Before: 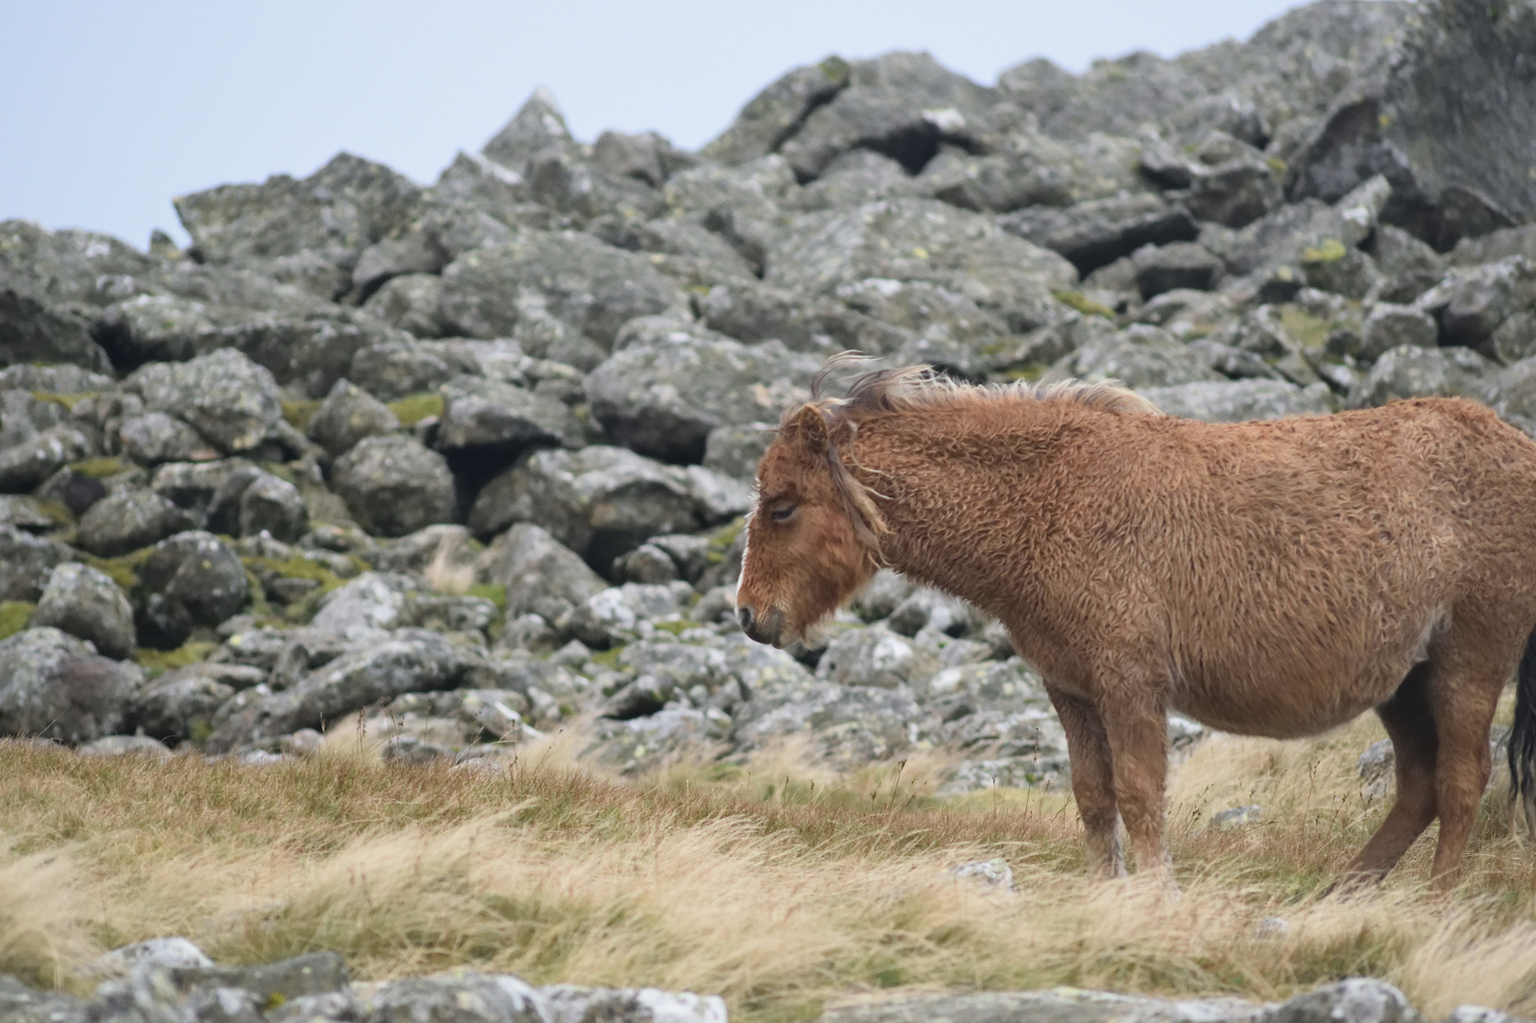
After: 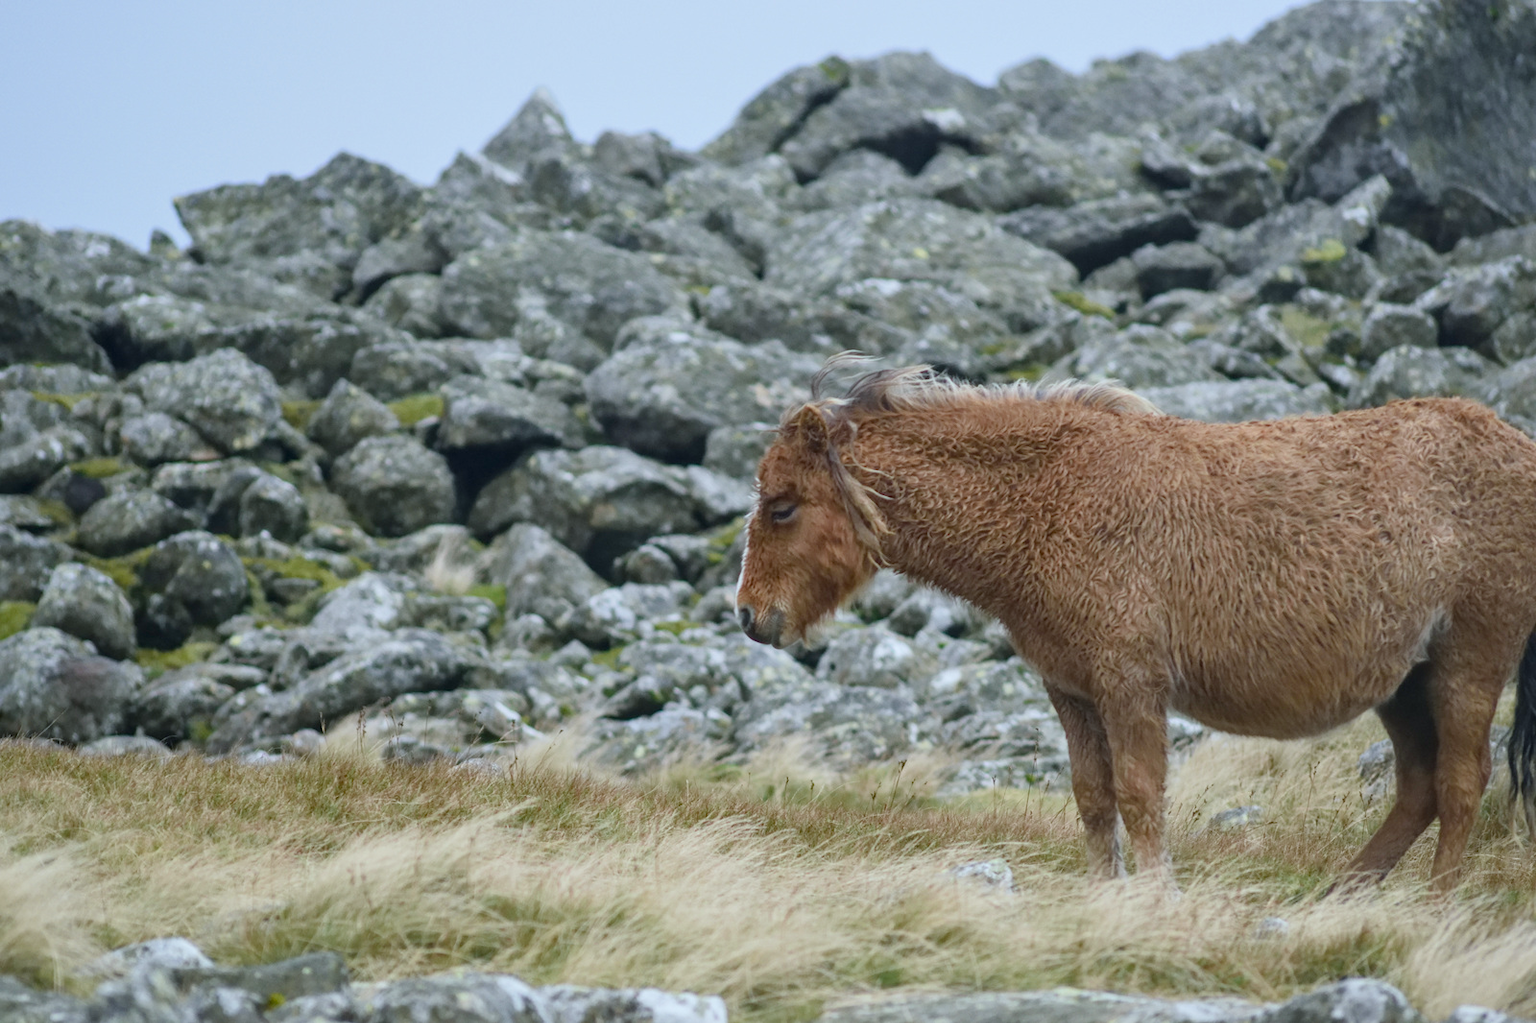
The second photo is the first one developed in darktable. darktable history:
white balance: red 0.925, blue 1.046
color balance rgb: shadows lift › chroma 1%, shadows lift › hue 113°, highlights gain › chroma 0.2%, highlights gain › hue 333°, perceptual saturation grading › global saturation 20%, perceptual saturation grading › highlights -25%, perceptual saturation grading › shadows 25%, contrast -10%
local contrast: on, module defaults
